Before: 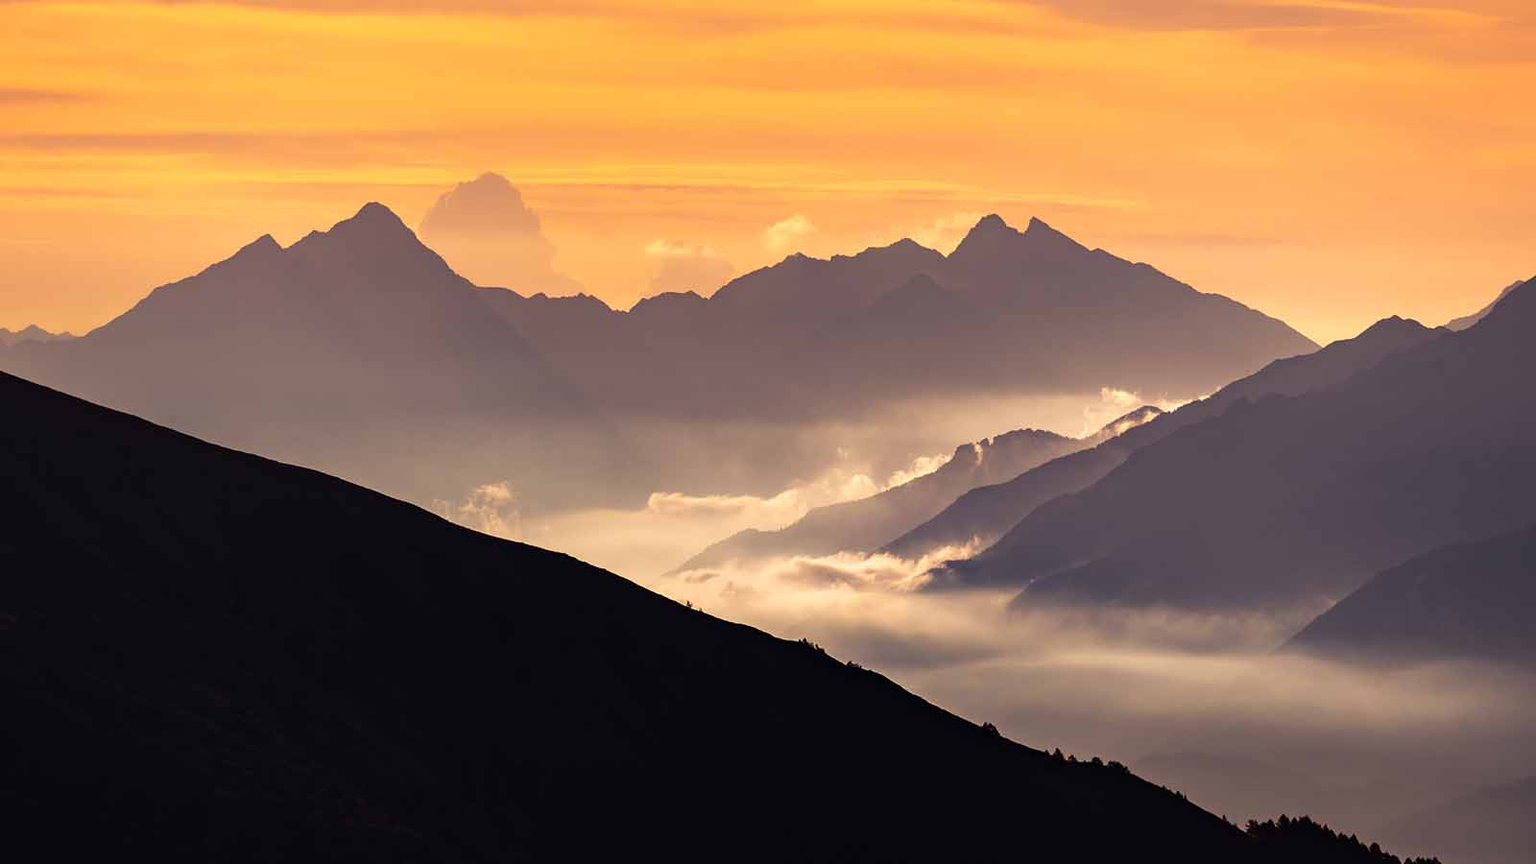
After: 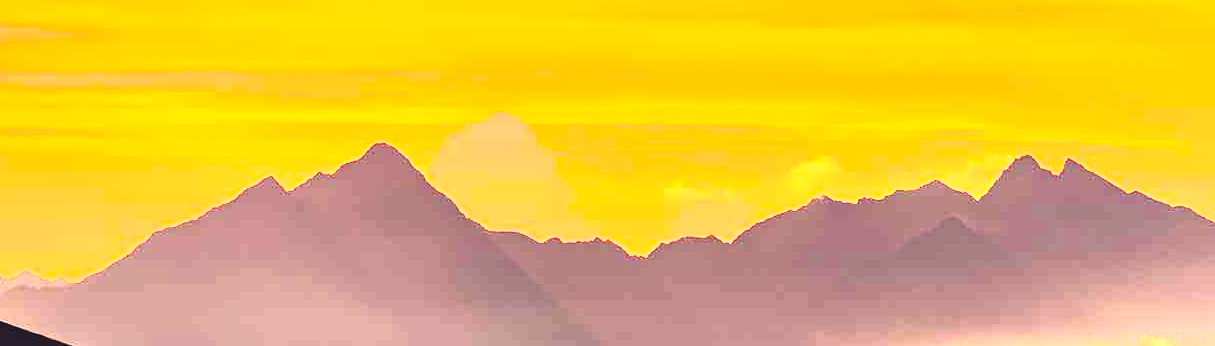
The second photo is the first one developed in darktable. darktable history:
crop: left 0.561%, top 7.638%, right 23.488%, bottom 53.903%
contrast brightness saturation: contrast 0.986, brightness 0.991, saturation 0.981
